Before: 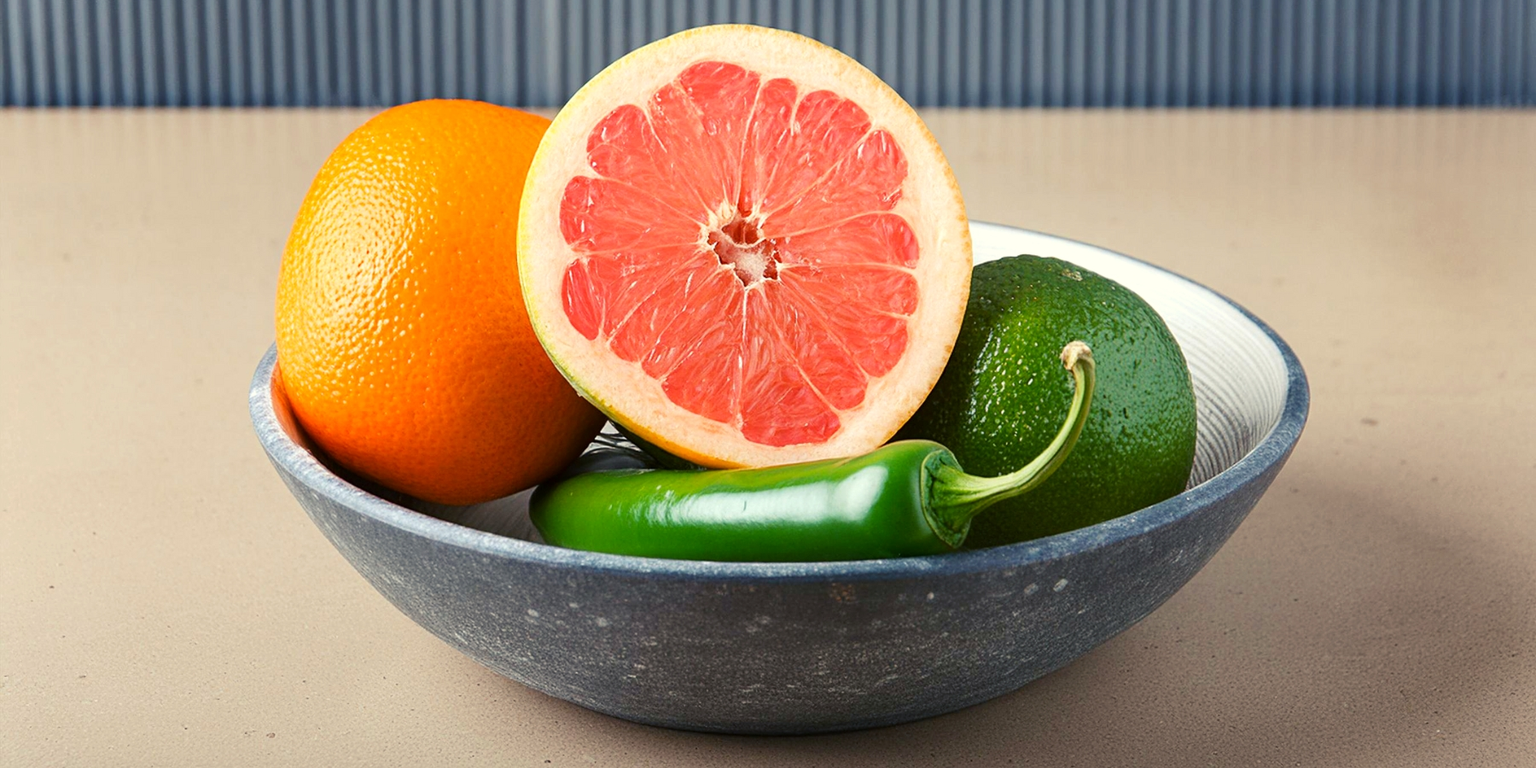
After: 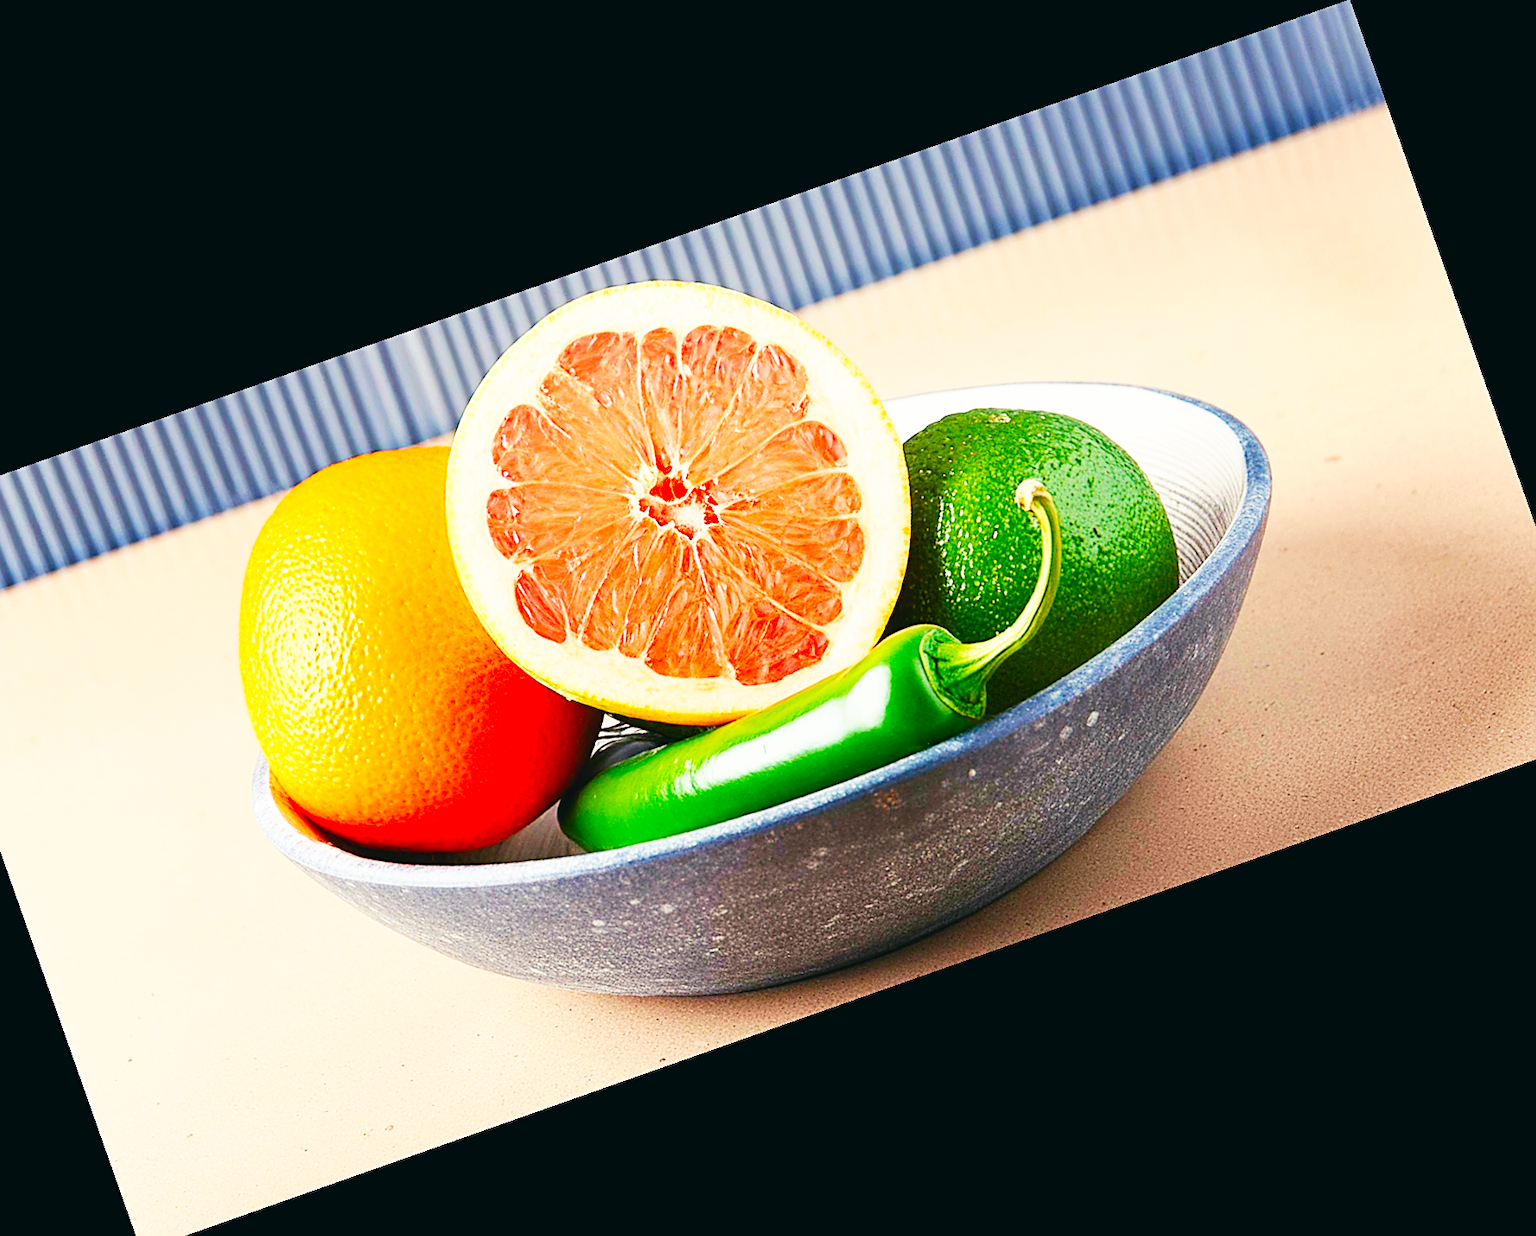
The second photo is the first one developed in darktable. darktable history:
crop and rotate: angle 19.43°, left 6.812%, right 4.125%, bottom 1.087%
sharpen: on, module defaults
exposure: exposure 0.128 EV, compensate highlight preservation false
color contrast: green-magenta contrast 1.2, blue-yellow contrast 1.2
lowpass: radius 0.1, contrast 0.85, saturation 1.1, unbound 0
color balance: lift [0.998, 0.998, 1.001, 1.002], gamma [0.995, 1.025, 0.992, 0.975], gain [0.995, 1.02, 0.997, 0.98]
base curve: curves: ch0 [(0, 0) (0.007, 0.004) (0.027, 0.03) (0.046, 0.07) (0.207, 0.54) (0.442, 0.872) (0.673, 0.972) (1, 1)], preserve colors none
